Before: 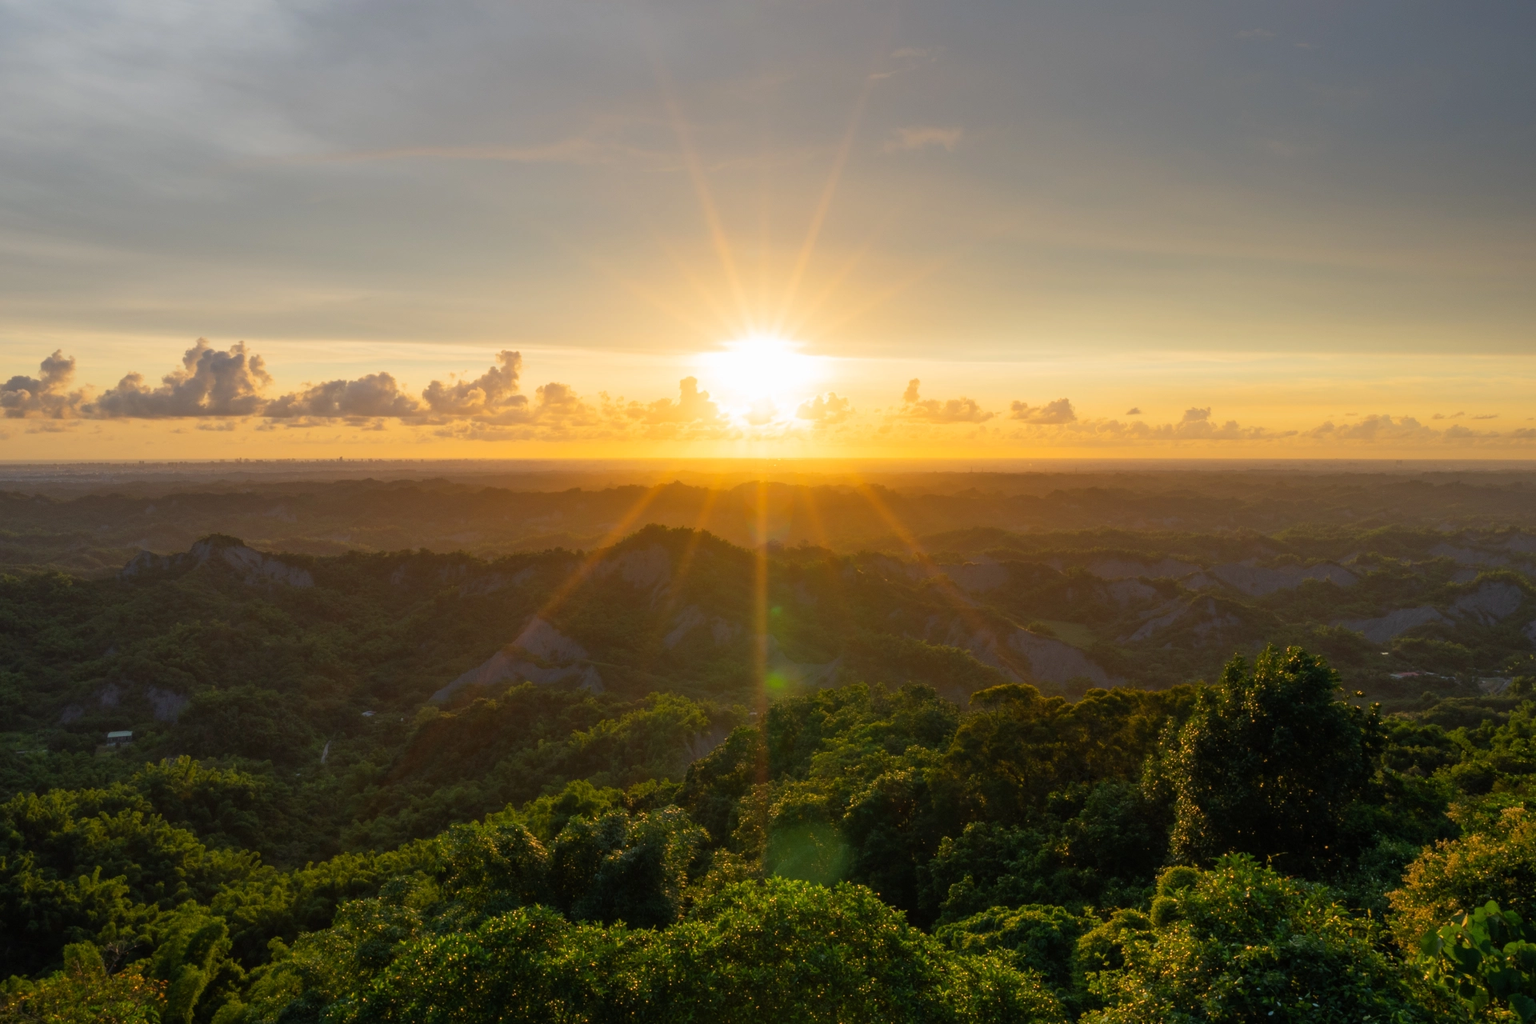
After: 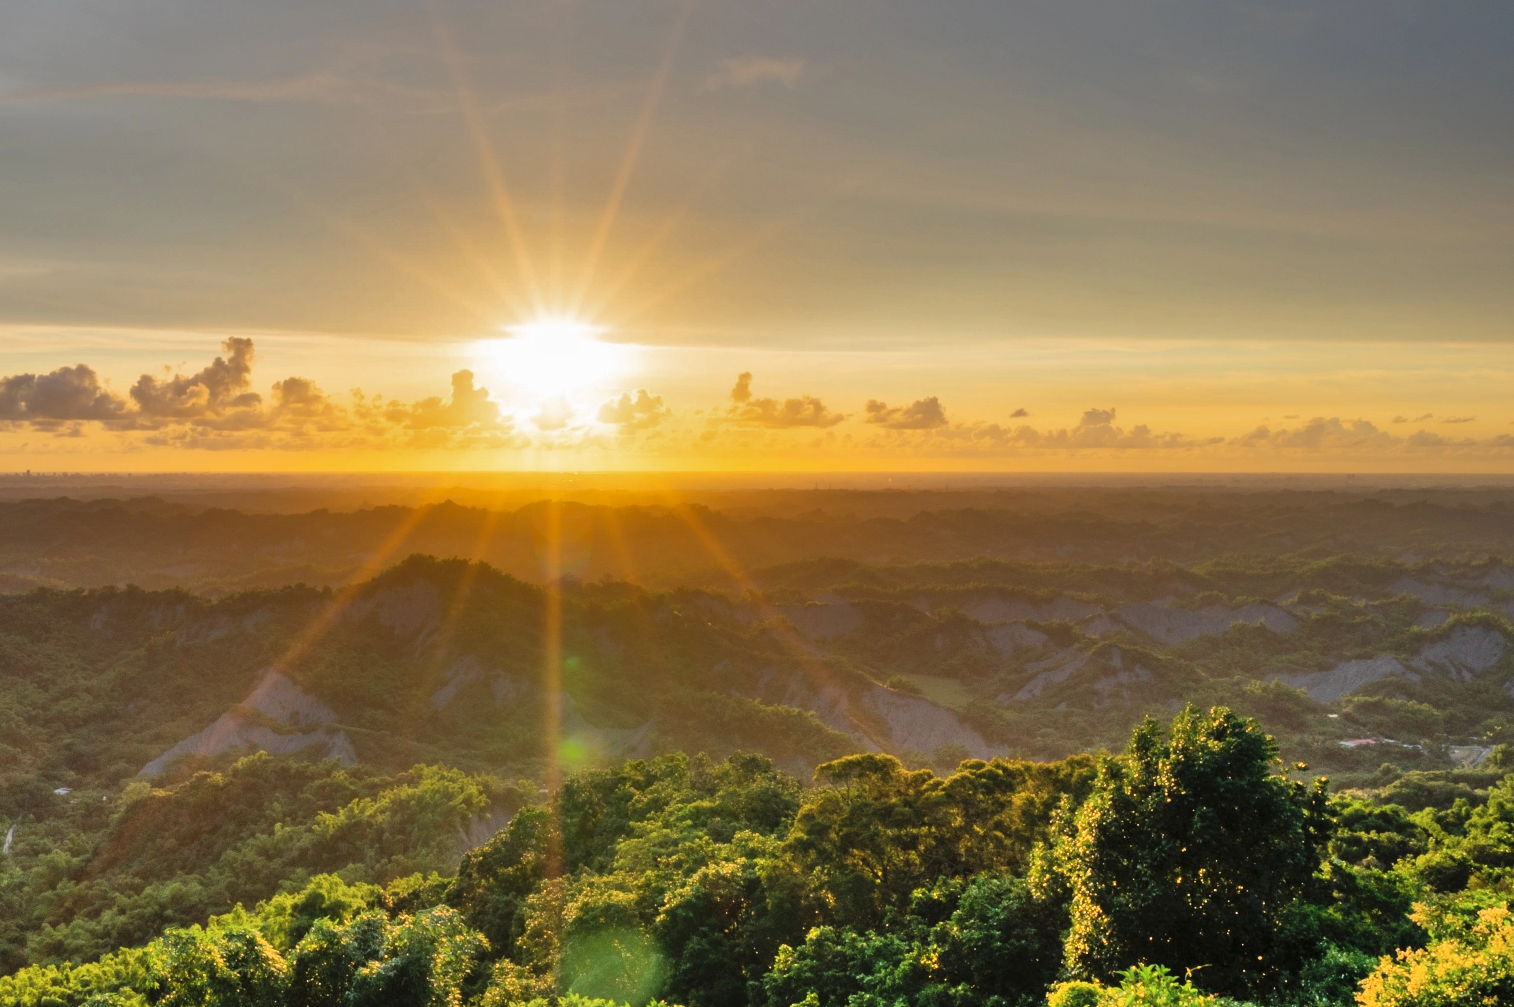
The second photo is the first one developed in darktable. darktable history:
shadows and highlights: shadows 75, highlights -60.85, soften with gaussian
crop and rotate: left 20.74%, top 7.912%, right 0.375%, bottom 13.378%
